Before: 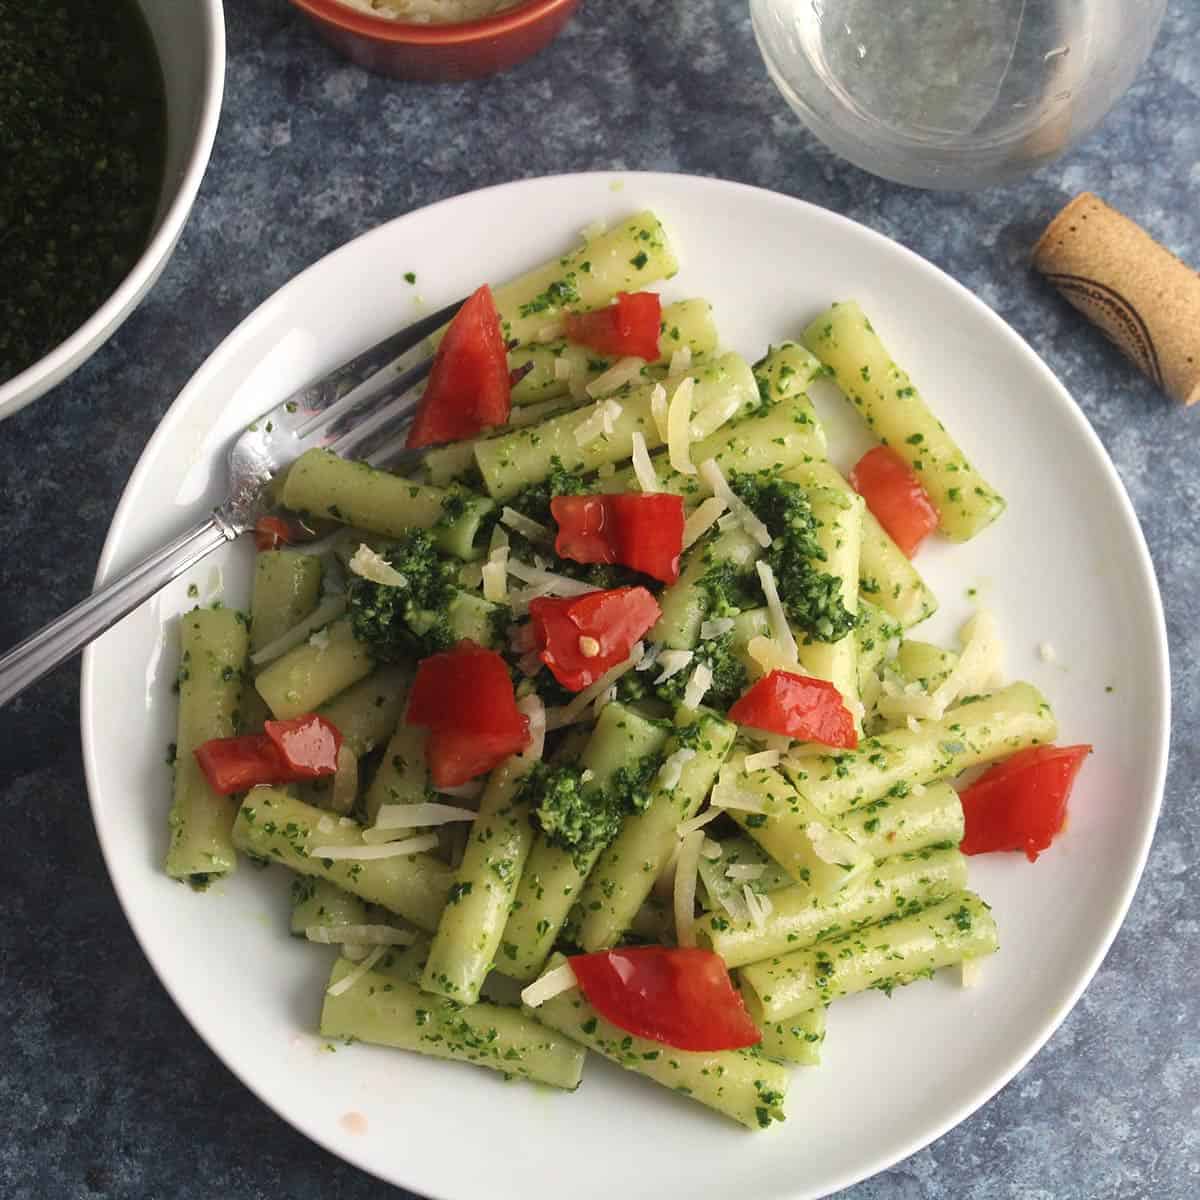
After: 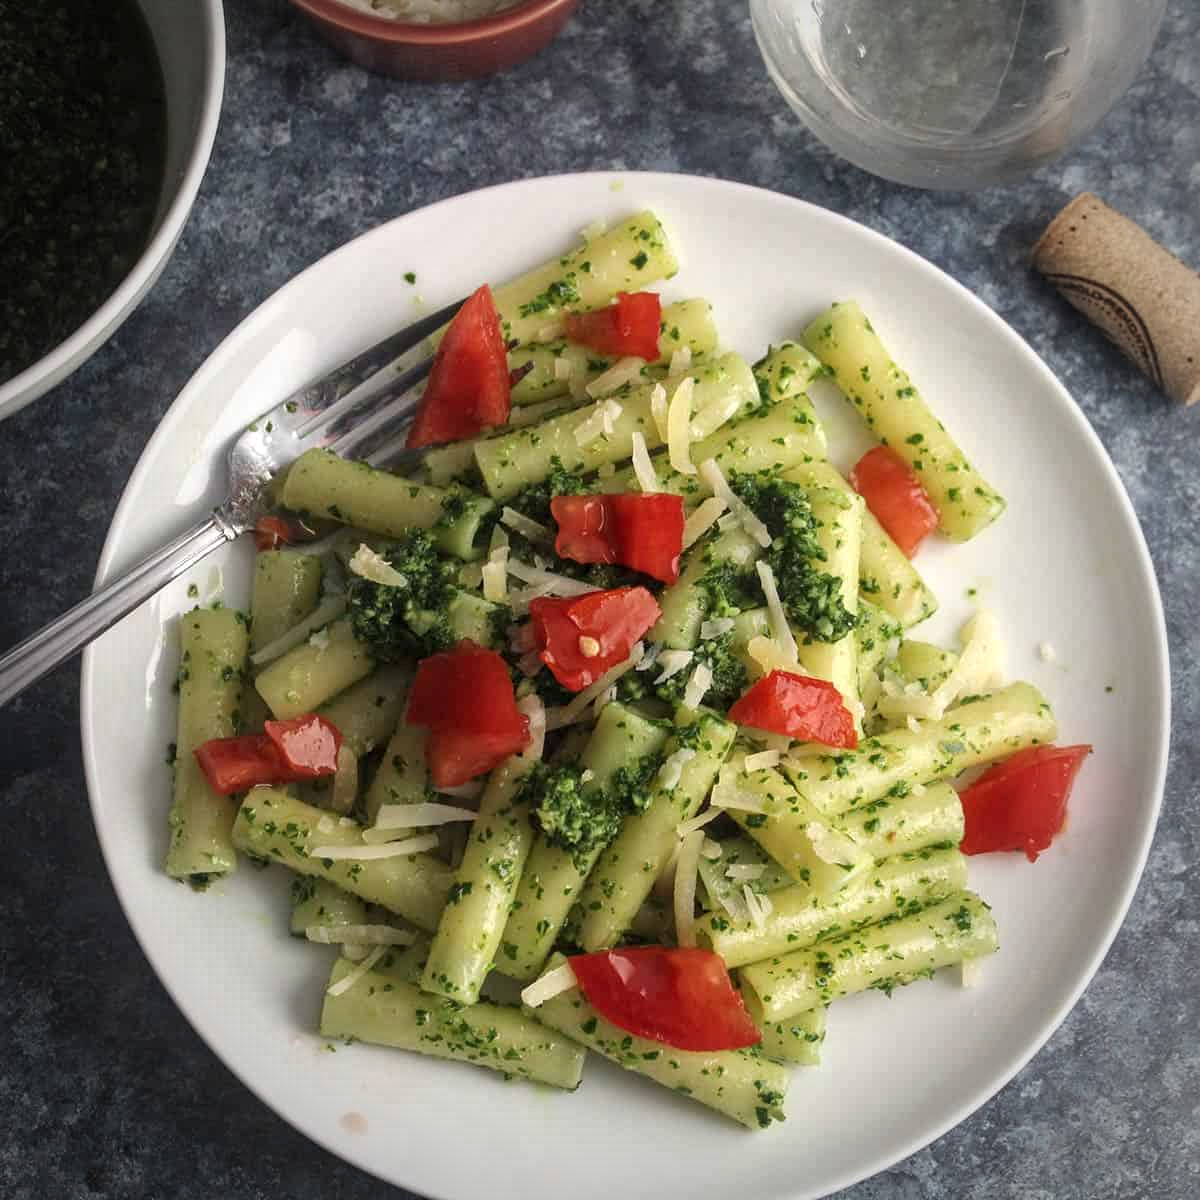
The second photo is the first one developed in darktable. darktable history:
local contrast: on, module defaults
vignetting: fall-off start 71.74%
